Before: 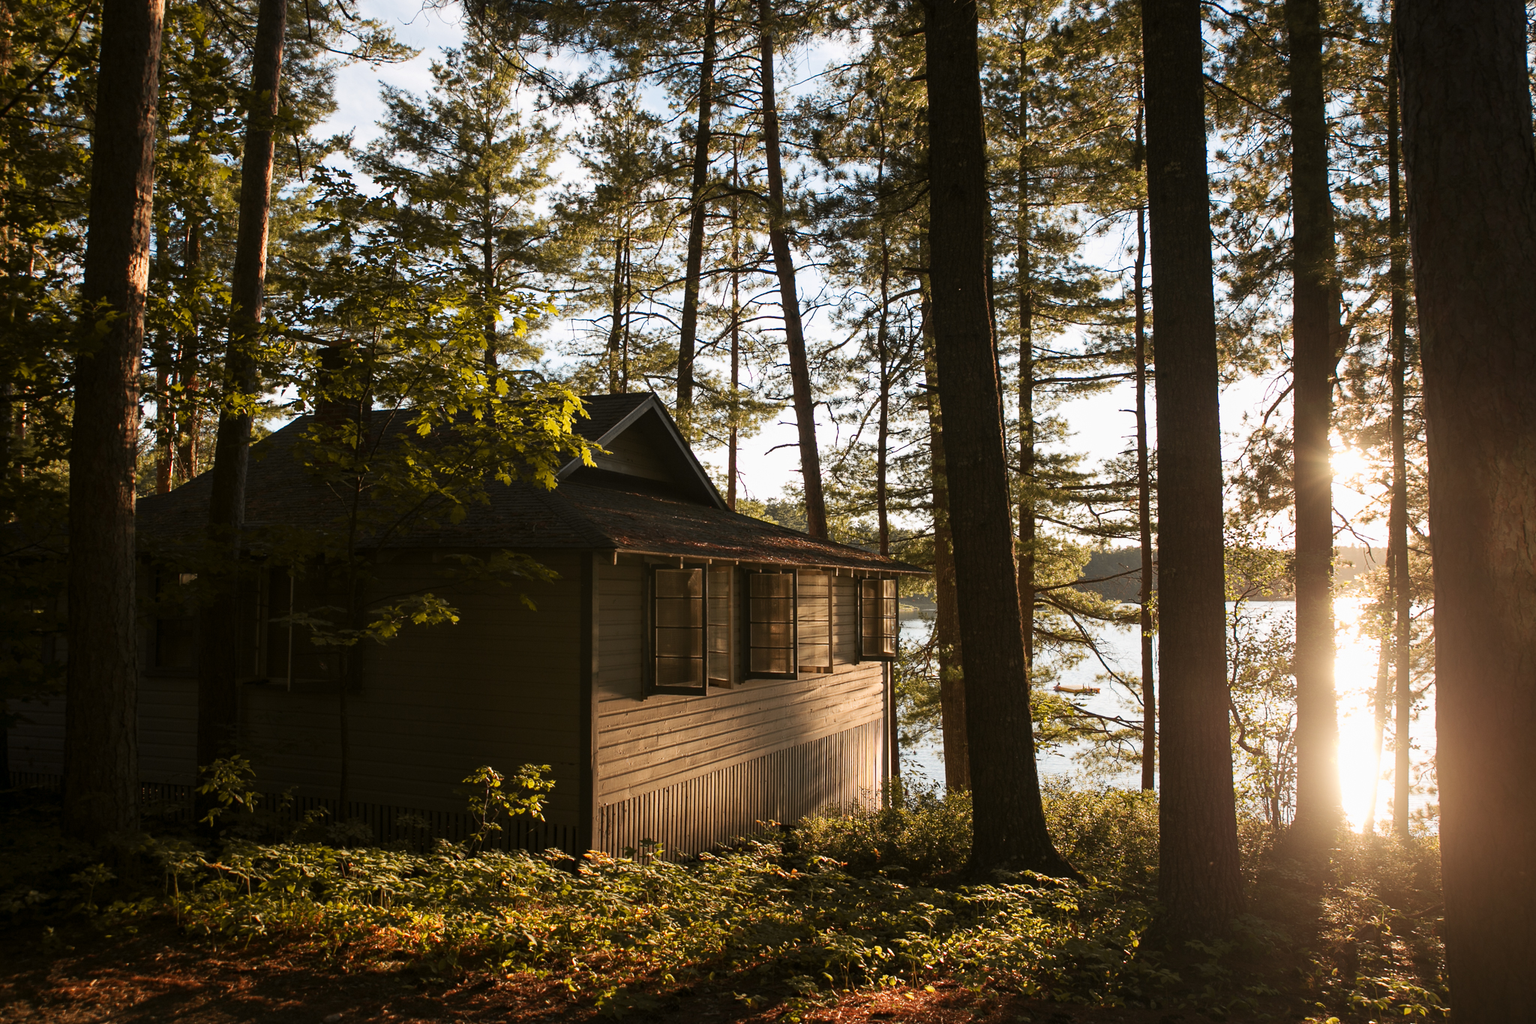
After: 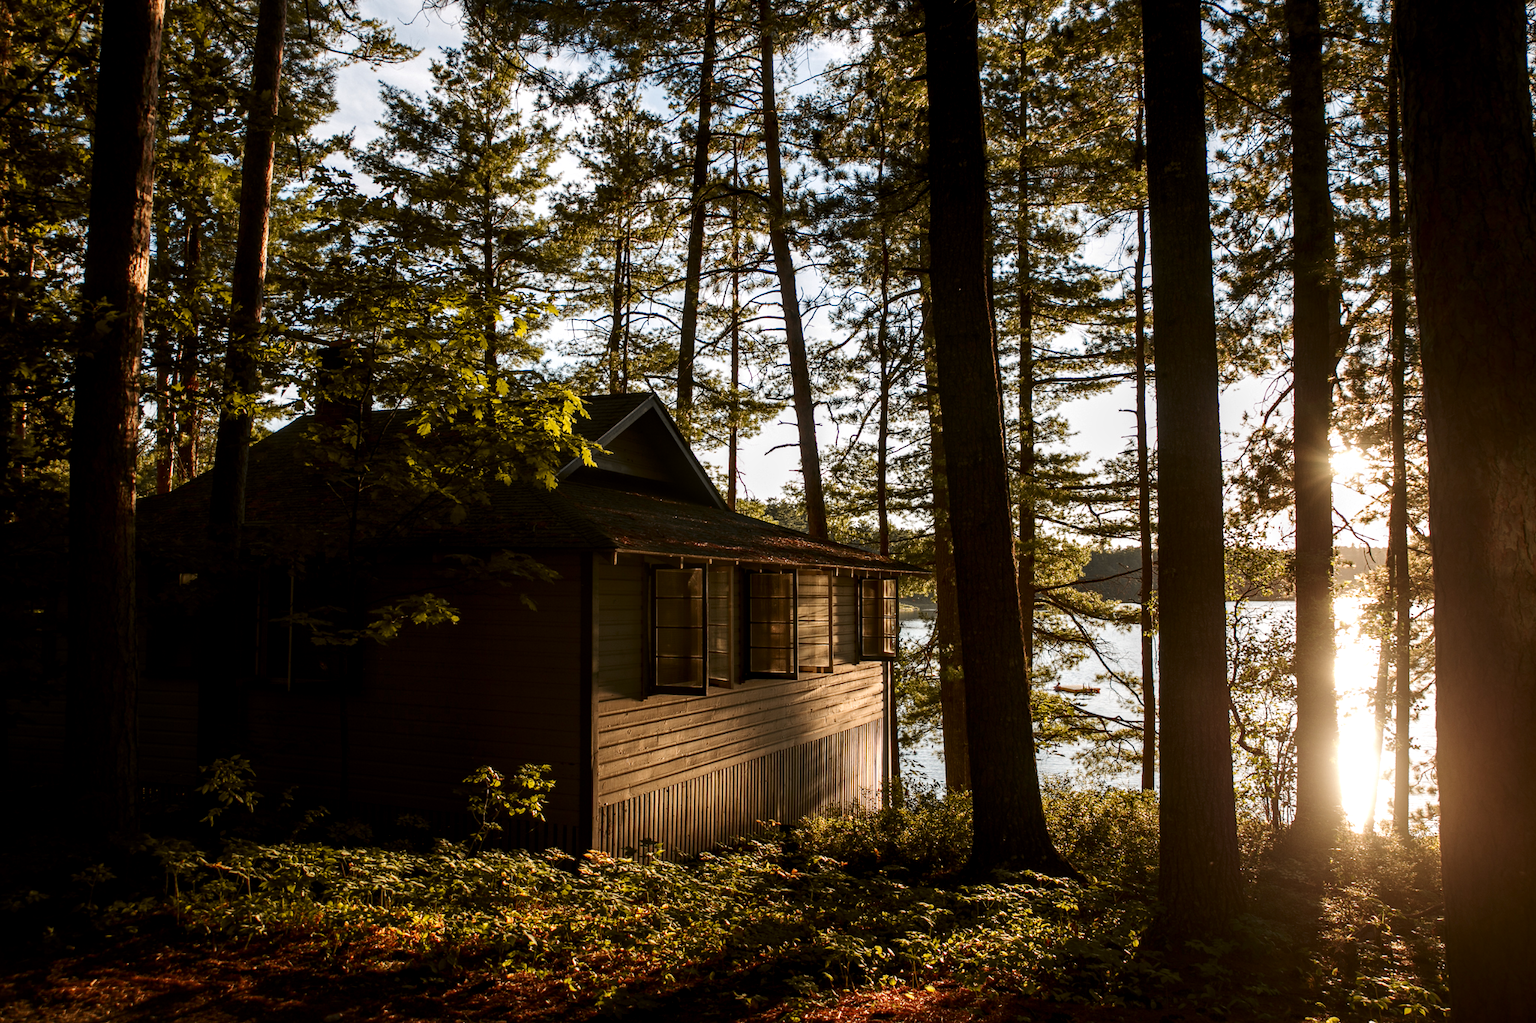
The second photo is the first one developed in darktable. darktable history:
contrast brightness saturation: brightness -0.217, saturation 0.084
local contrast: detail 142%
